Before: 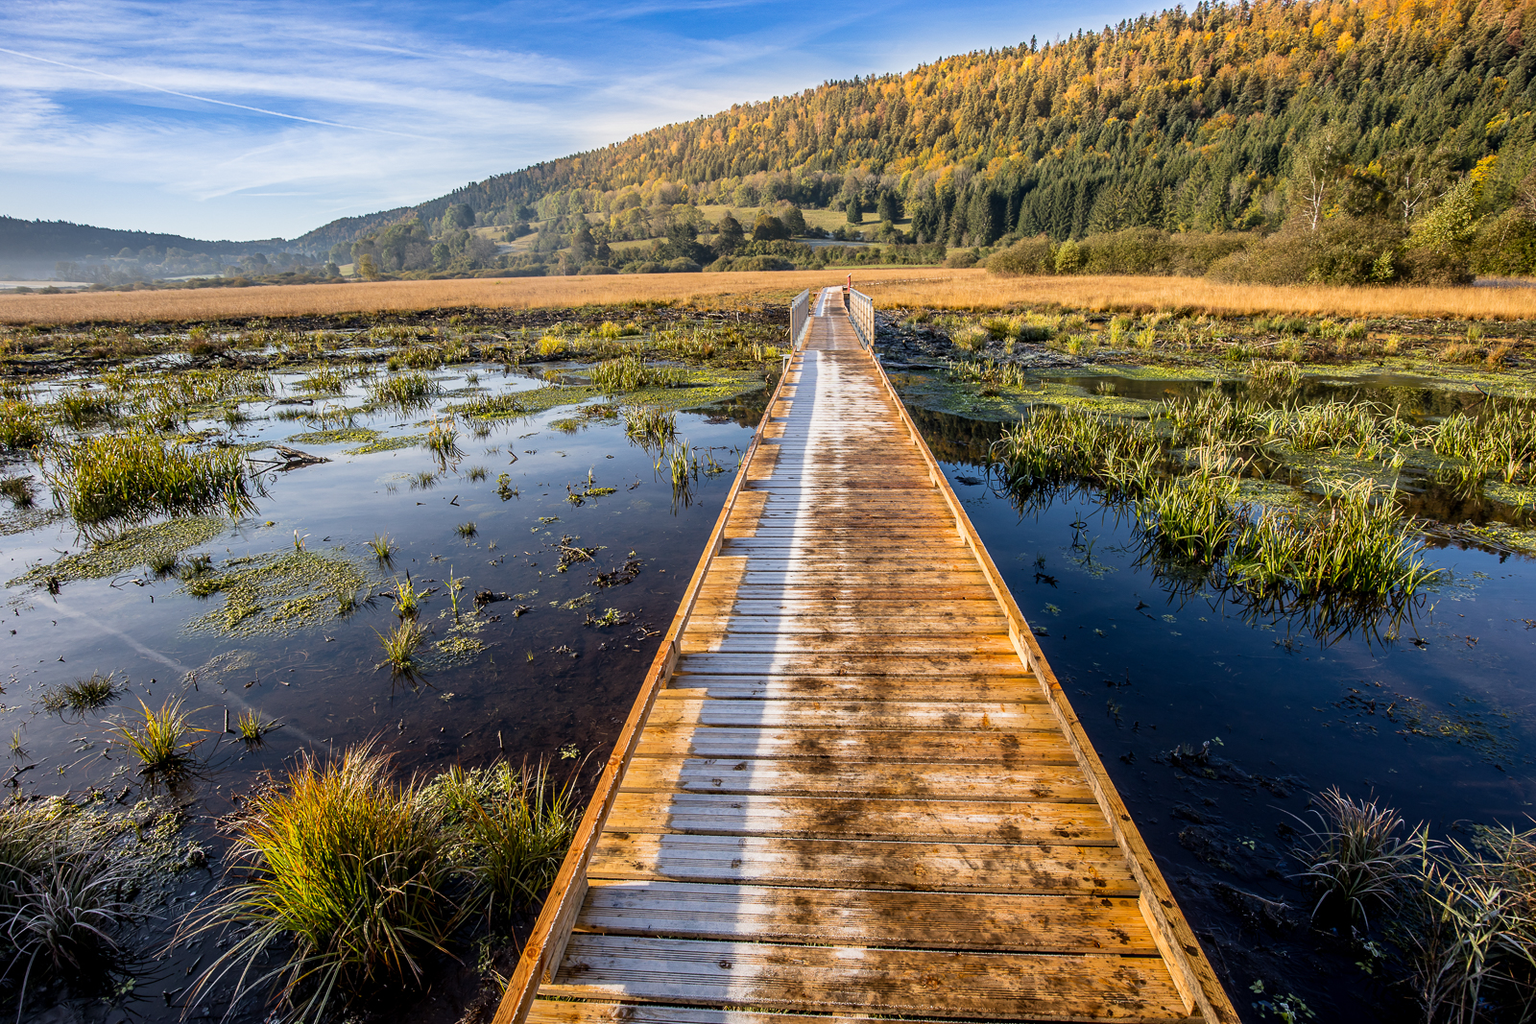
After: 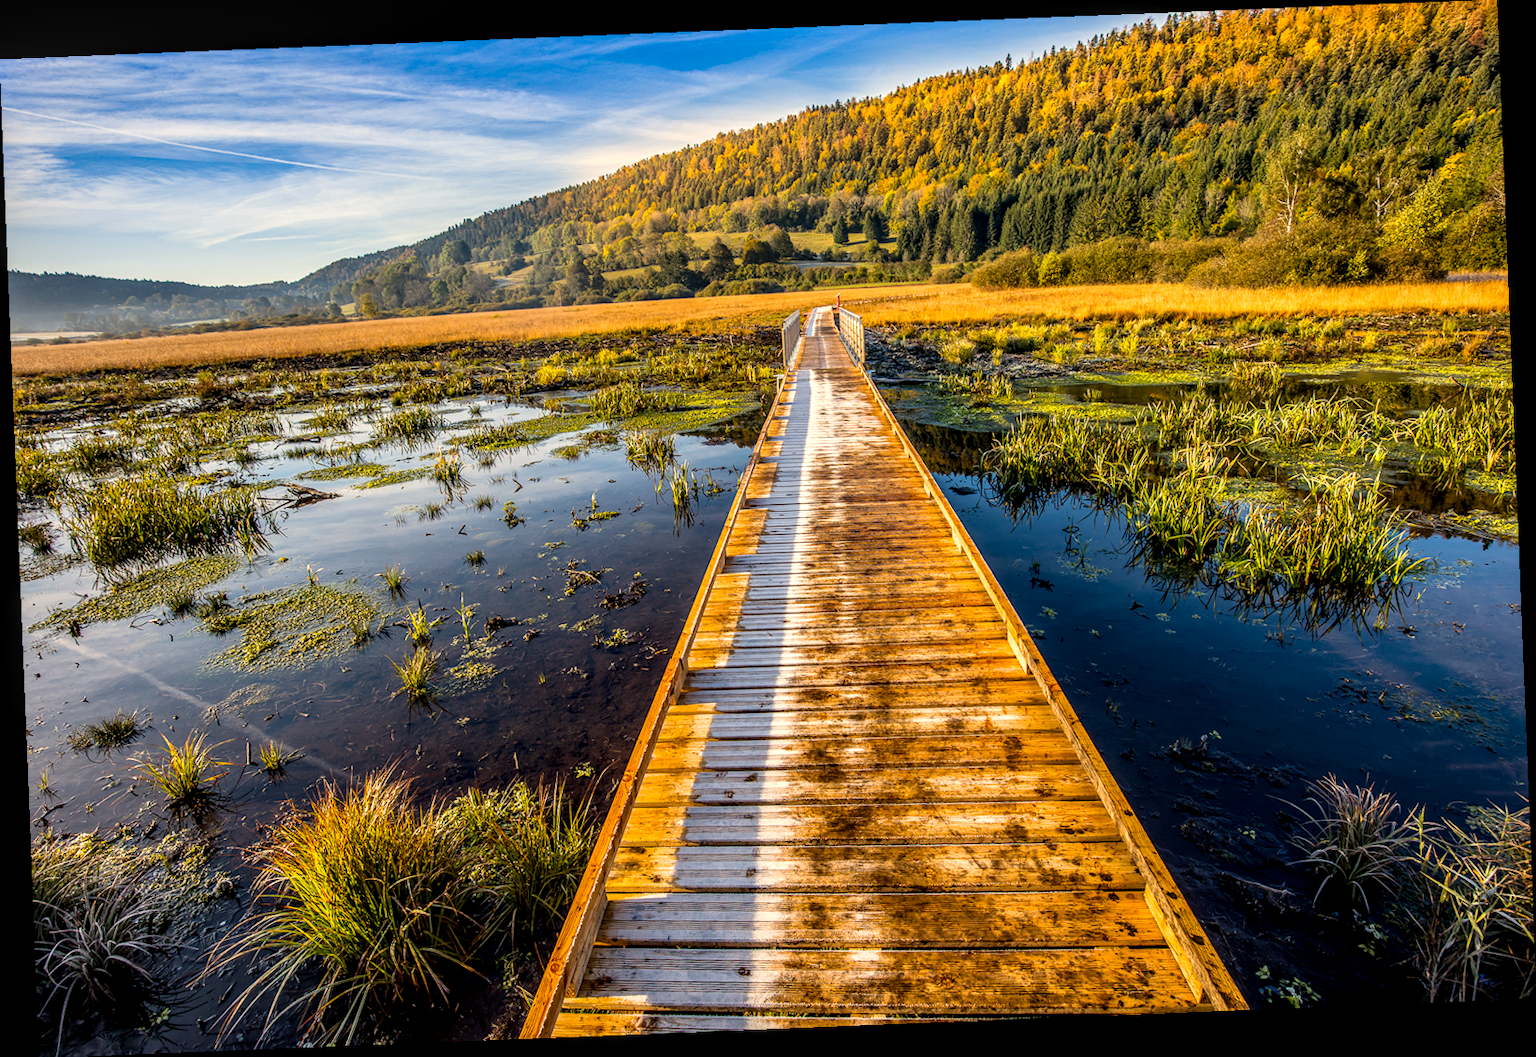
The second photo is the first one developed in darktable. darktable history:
white balance: red 1.045, blue 0.932
rotate and perspective: rotation -2.29°, automatic cropping off
color balance rgb: perceptual saturation grading › global saturation 25%, global vibrance 20%
local contrast: detail 142%
